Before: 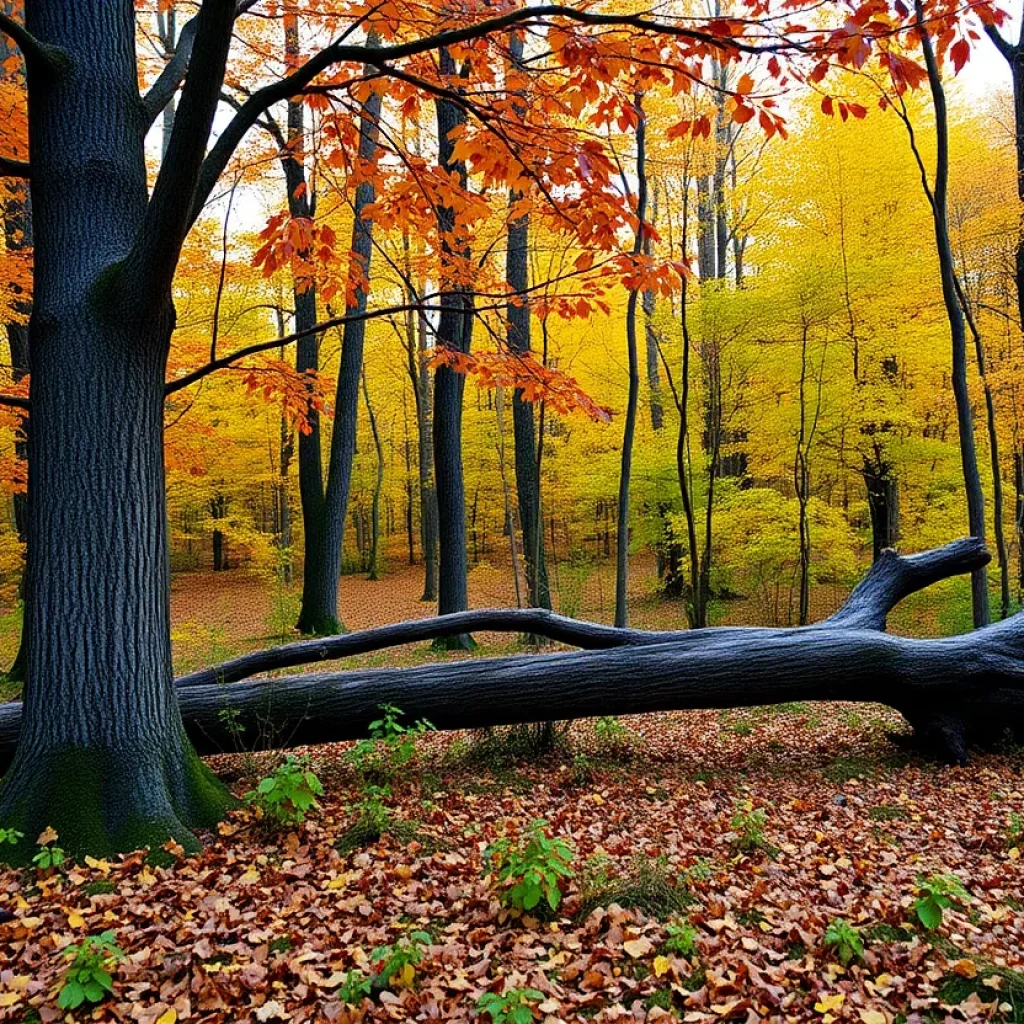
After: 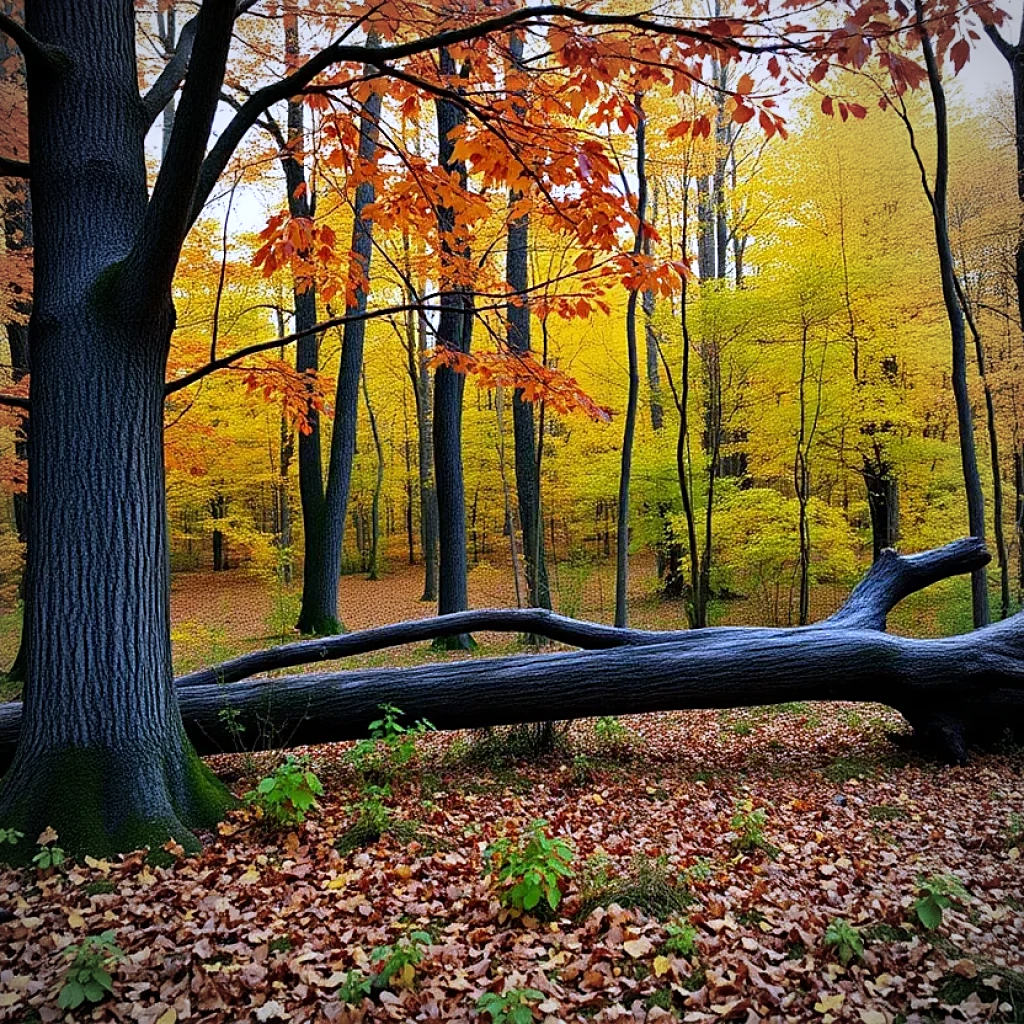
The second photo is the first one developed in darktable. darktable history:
color correction: highlights a* -0.182, highlights b* -0.124
white balance: red 0.967, blue 1.119, emerald 0.756
sharpen: amount 0.2
vignetting: on, module defaults
